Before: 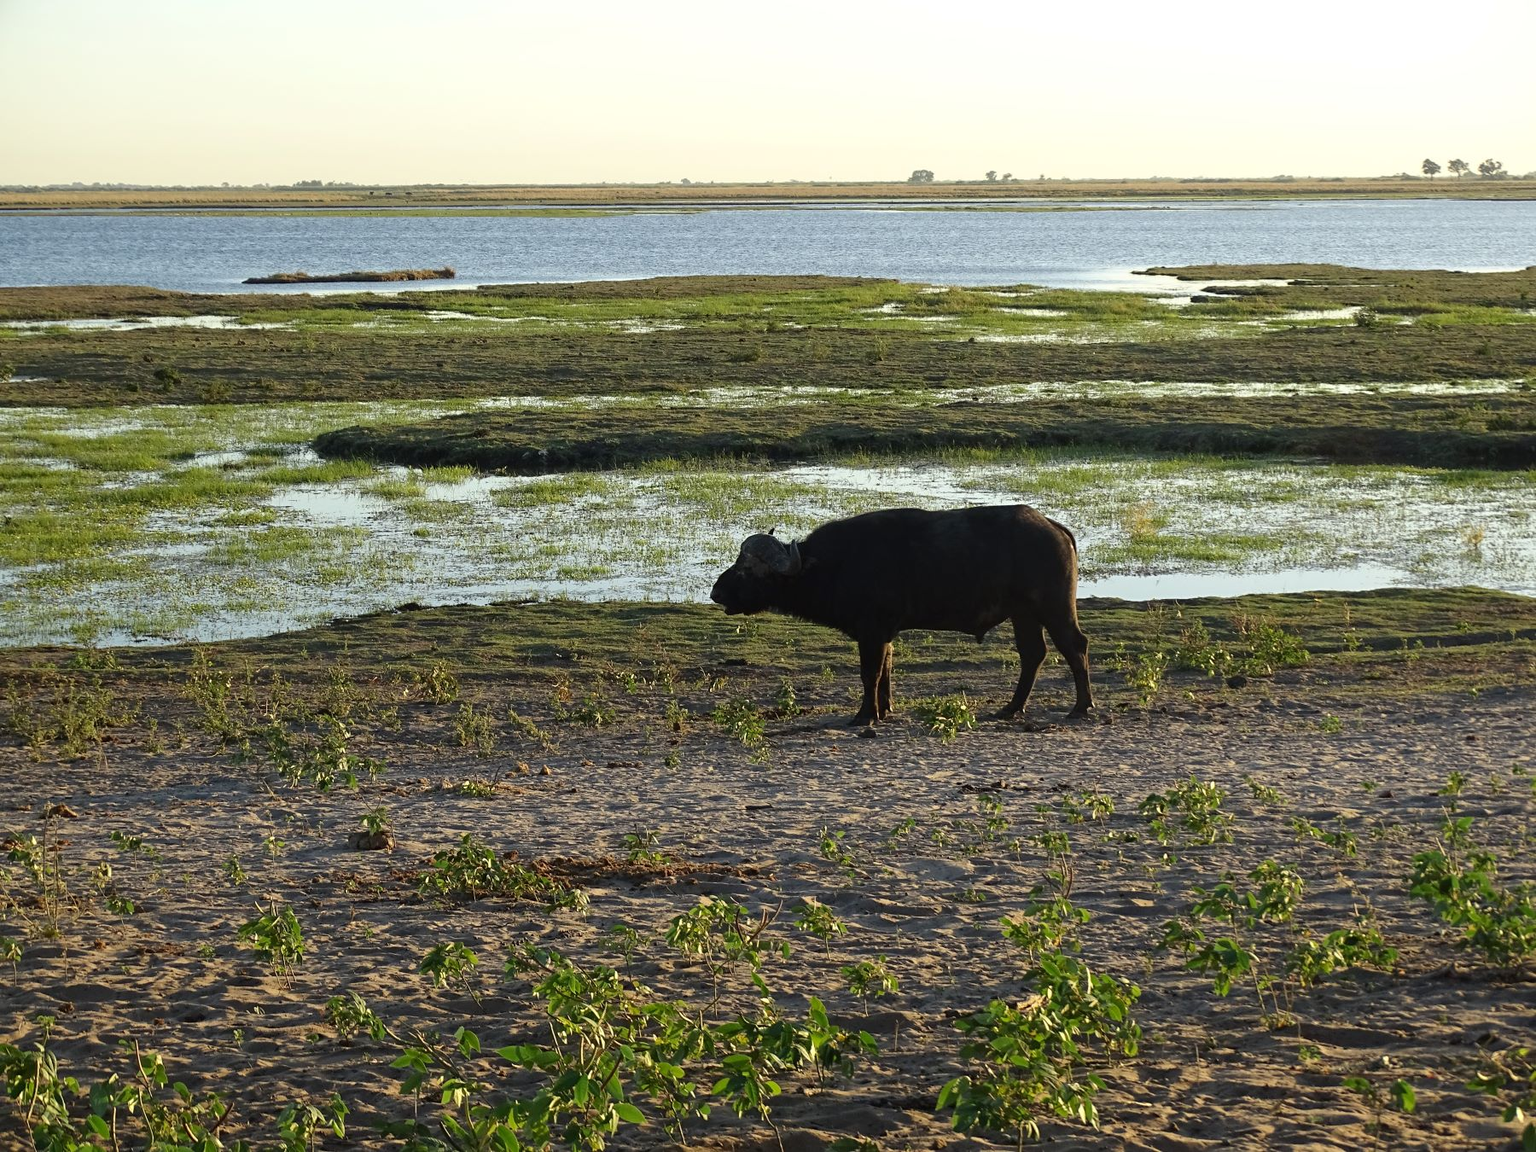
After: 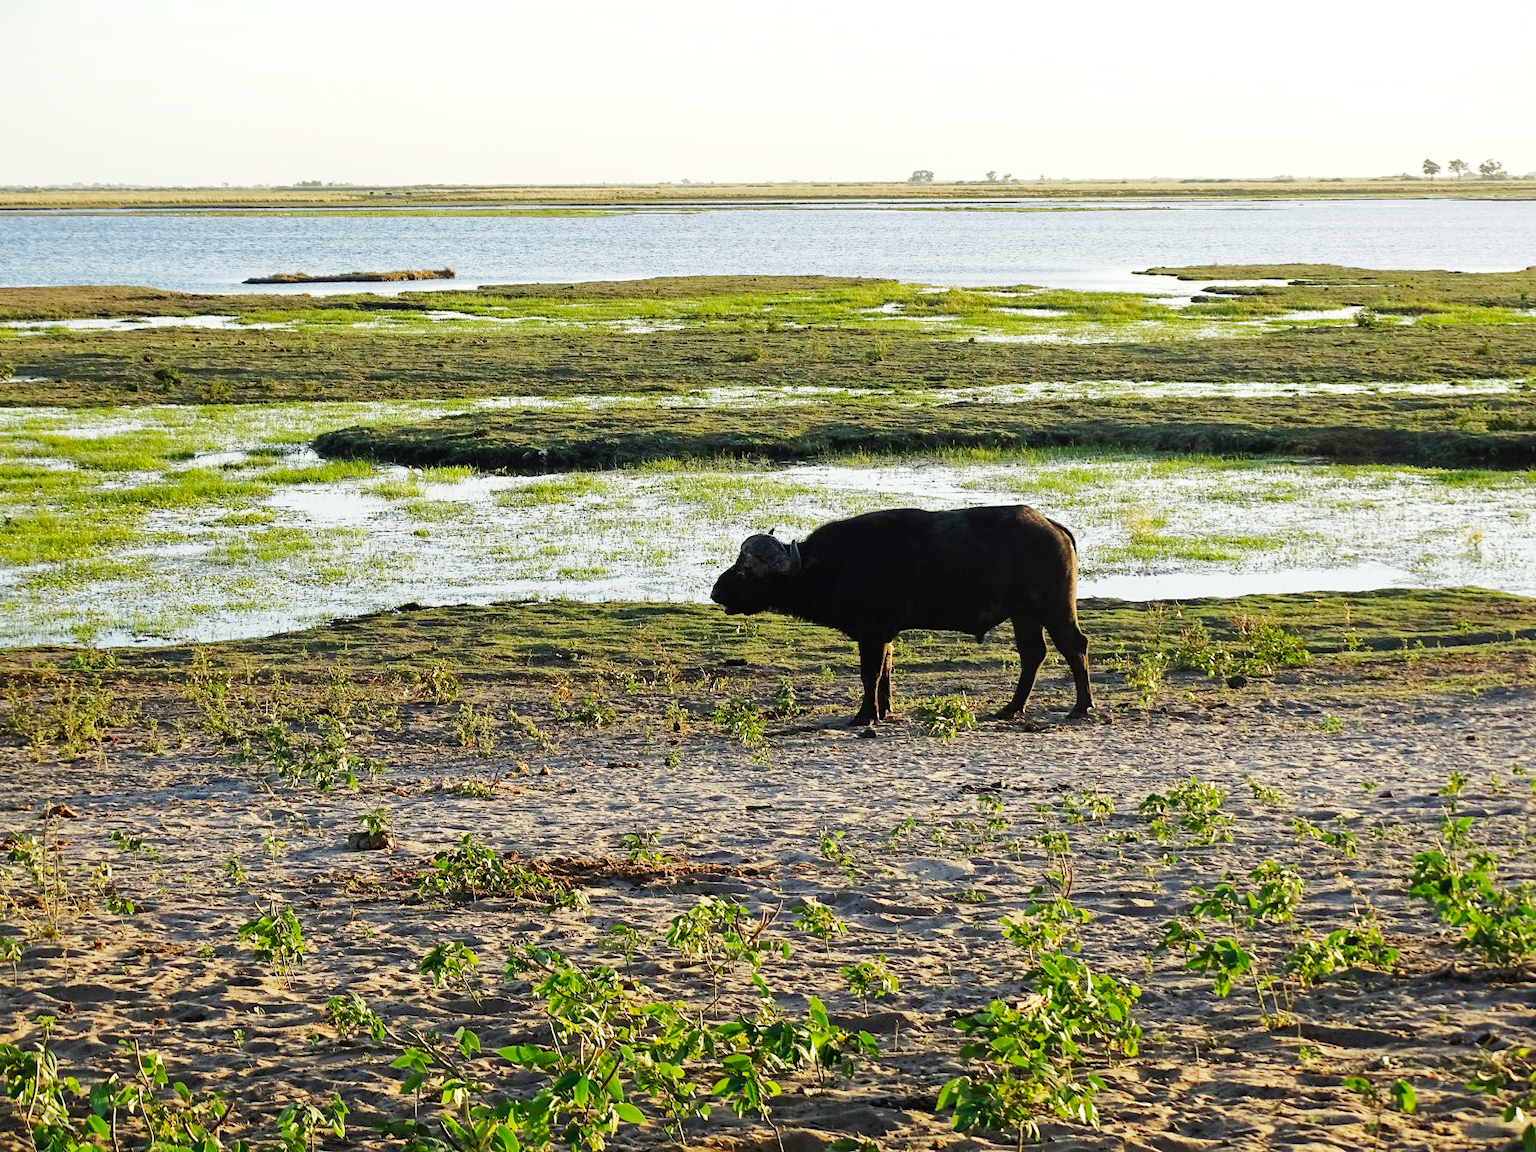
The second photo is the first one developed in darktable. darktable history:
base curve: curves: ch0 [(0, 0) (0, 0.001) (0.001, 0.001) (0.004, 0.002) (0.007, 0.004) (0.015, 0.013) (0.033, 0.045) (0.052, 0.096) (0.075, 0.17) (0.099, 0.241) (0.163, 0.42) (0.219, 0.55) (0.259, 0.616) (0.327, 0.722) (0.365, 0.765) (0.522, 0.873) (0.547, 0.881) (0.689, 0.919) (0.826, 0.952) (1, 1)], preserve colors none
shadows and highlights: shadows 30
